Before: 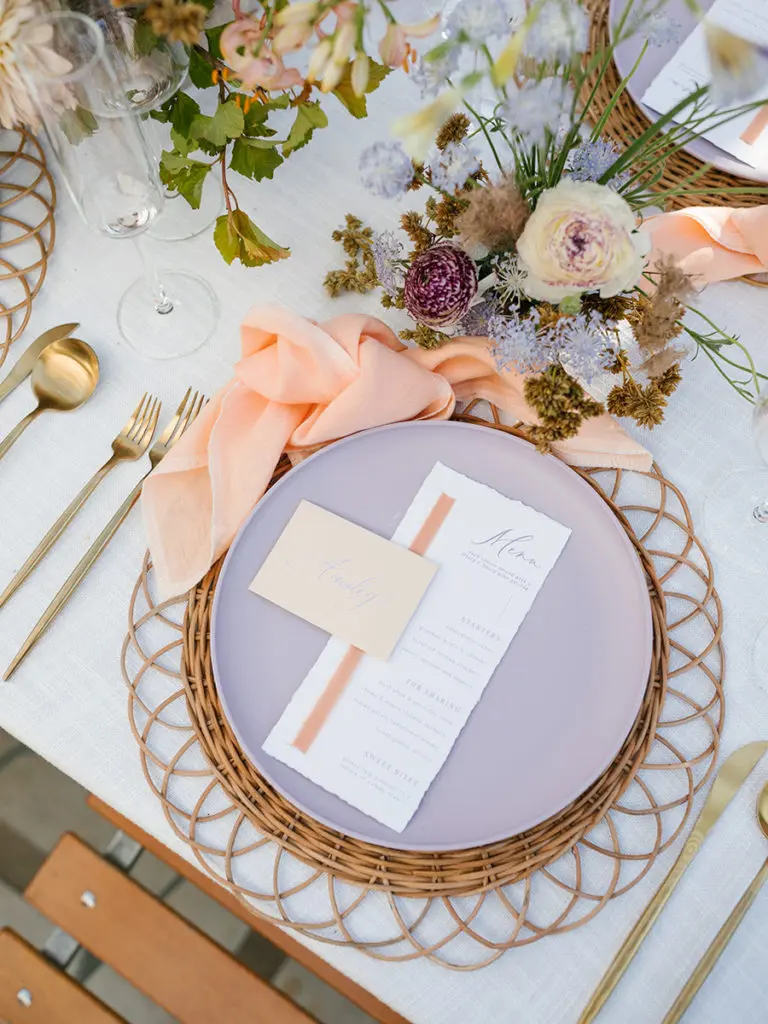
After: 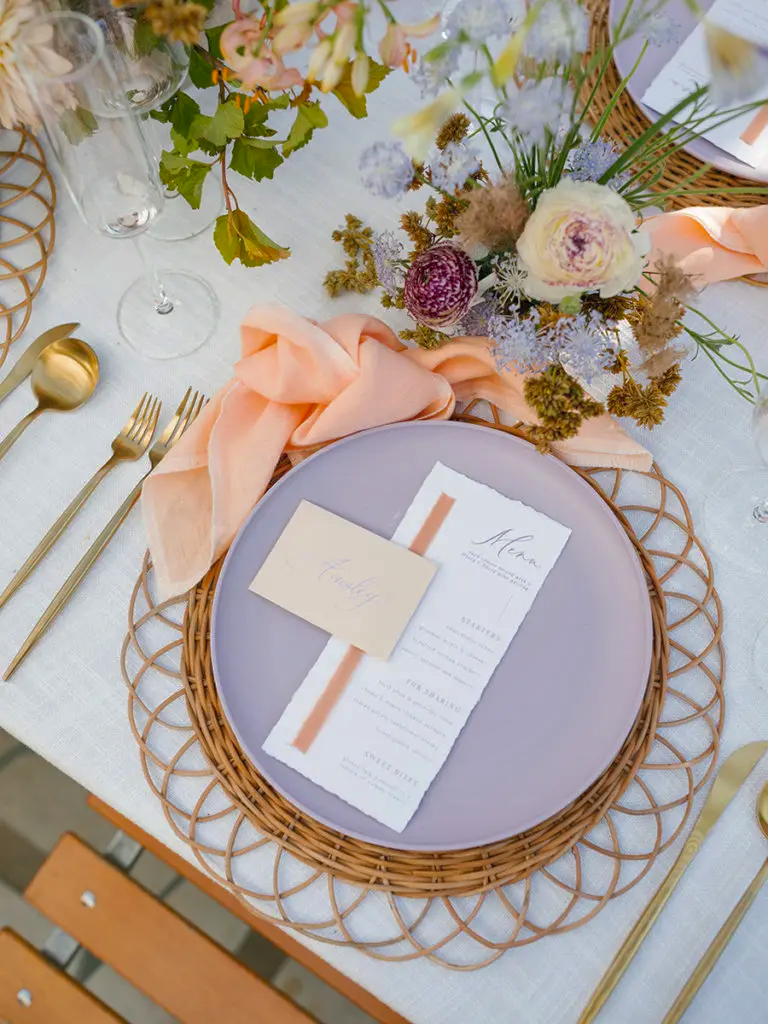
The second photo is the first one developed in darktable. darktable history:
color balance rgb: perceptual saturation grading › global saturation 10%, global vibrance 10%
shadows and highlights: on, module defaults
